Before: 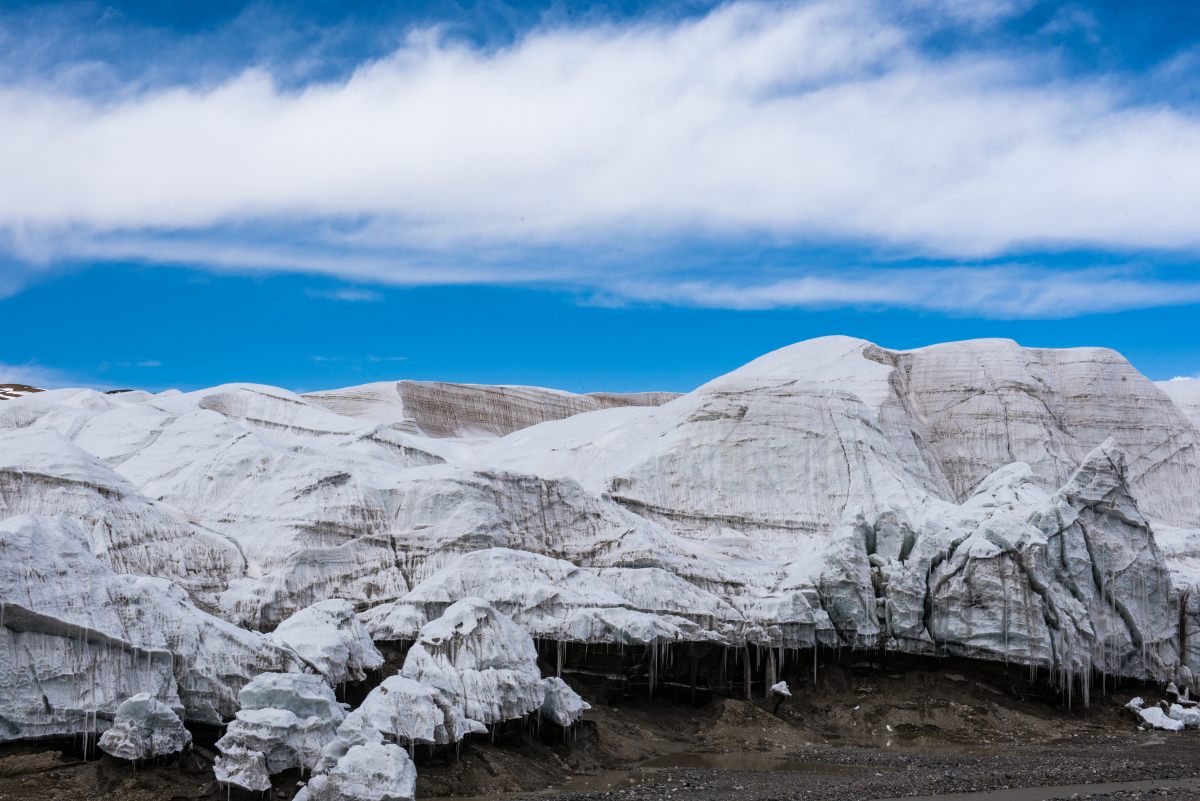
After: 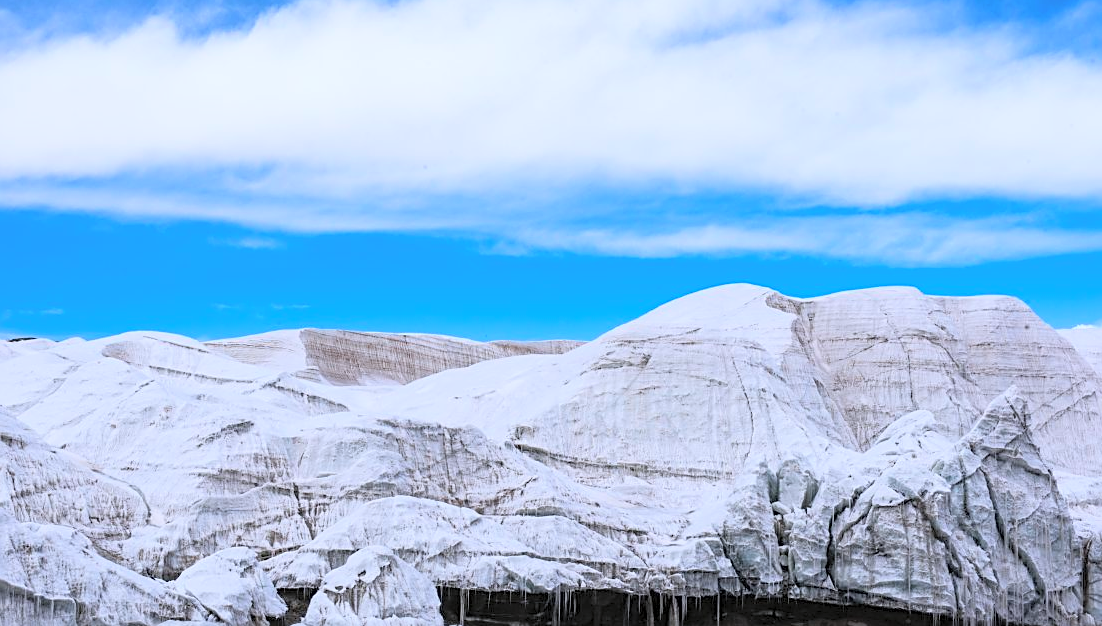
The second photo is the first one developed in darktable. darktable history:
crop: left 8.105%, top 6.525%, bottom 15.302%
color calibration: gray › normalize channels true, illuminant as shot in camera, x 0.358, y 0.373, temperature 4628.91 K, gamut compression 0.024
contrast brightness saturation: contrast 0.104, brightness 0.294, saturation 0.145
sharpen: on, module defaults
